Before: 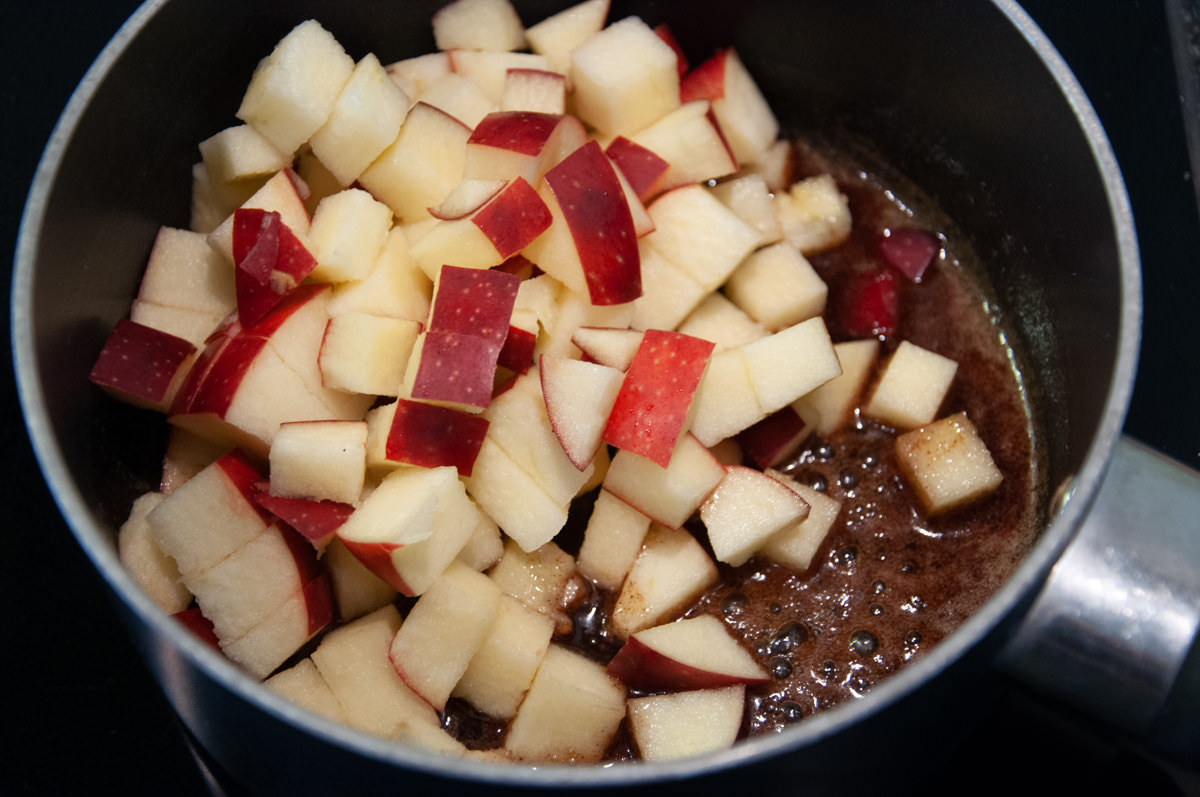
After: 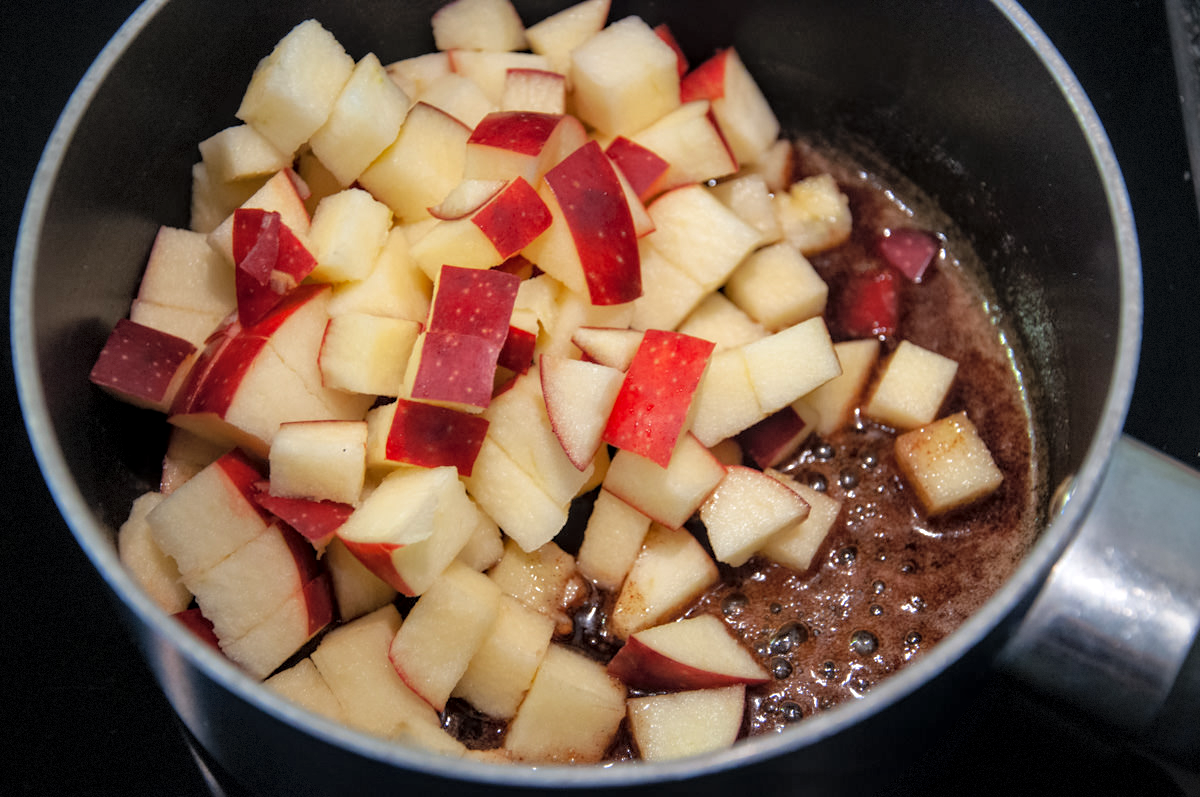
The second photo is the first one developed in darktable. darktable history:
sharpen: radius 5.328, amount 0.309, threshold 26.474
local contrast: detail 130%
contrast brightness saturation: contrast 0.085, saturation 0.197
levels: levels [0, 0.51, 1]
vignetting: fall-off radius 63.7%, dithering 8-bit output
tone curve: curves: ch0 [(0, 0) (0.004, 0.008) (0.077, 0.156) (0.169, 0.29) (0.774, 0.774) (1, 1)], color space Lab, independent channels, preserve colors none
